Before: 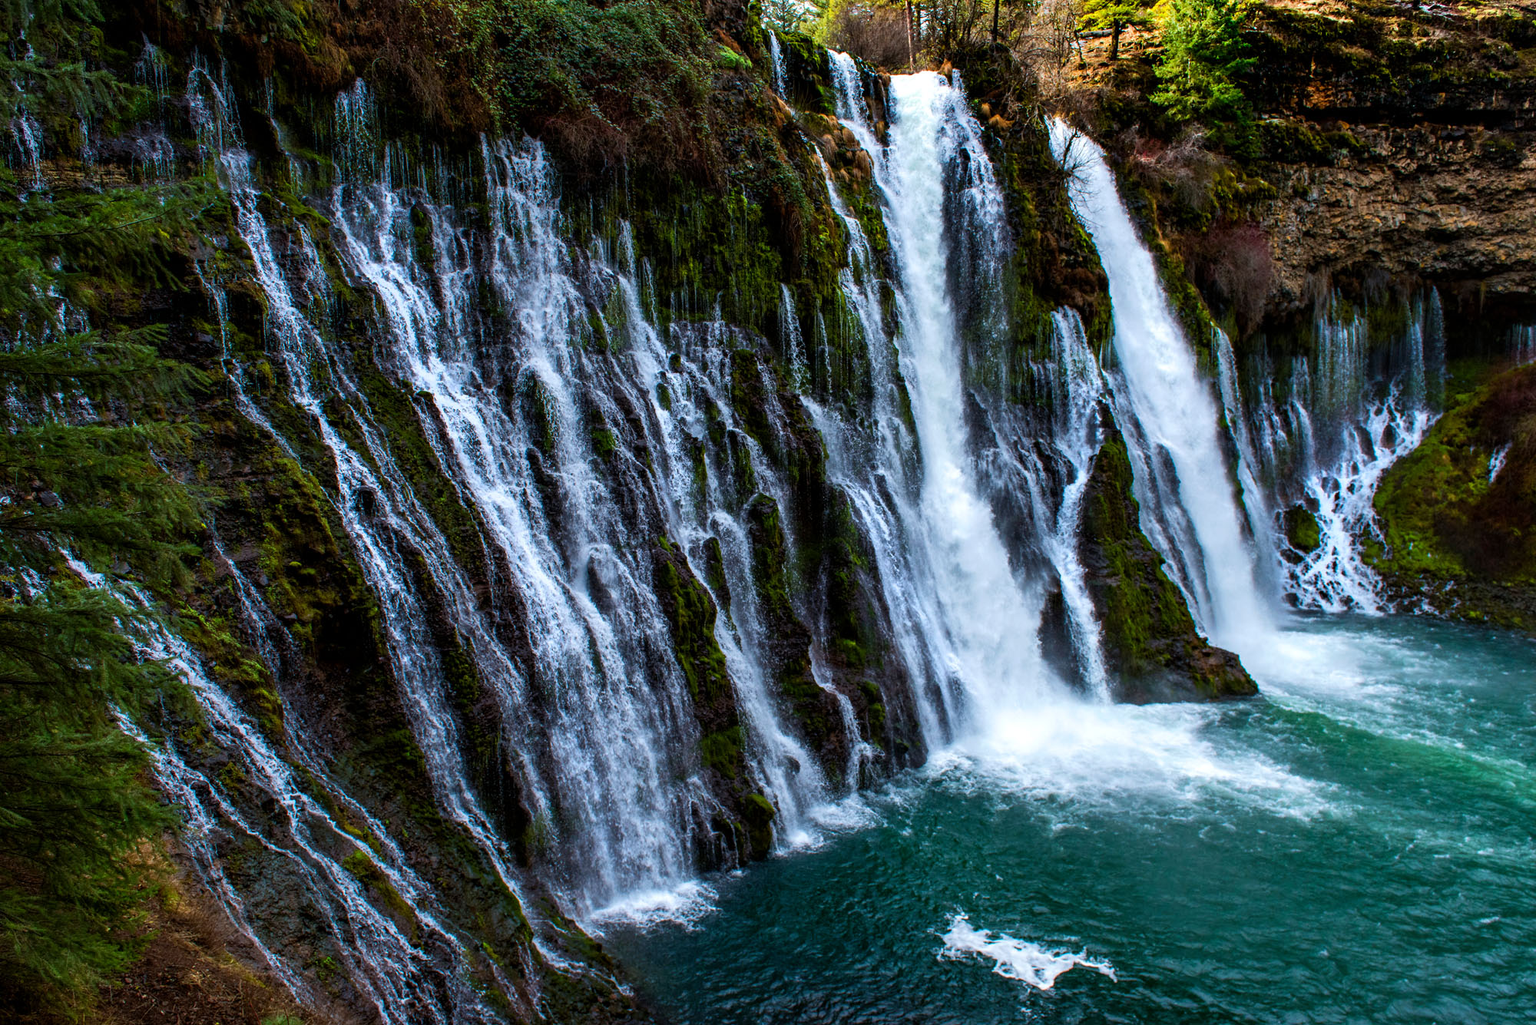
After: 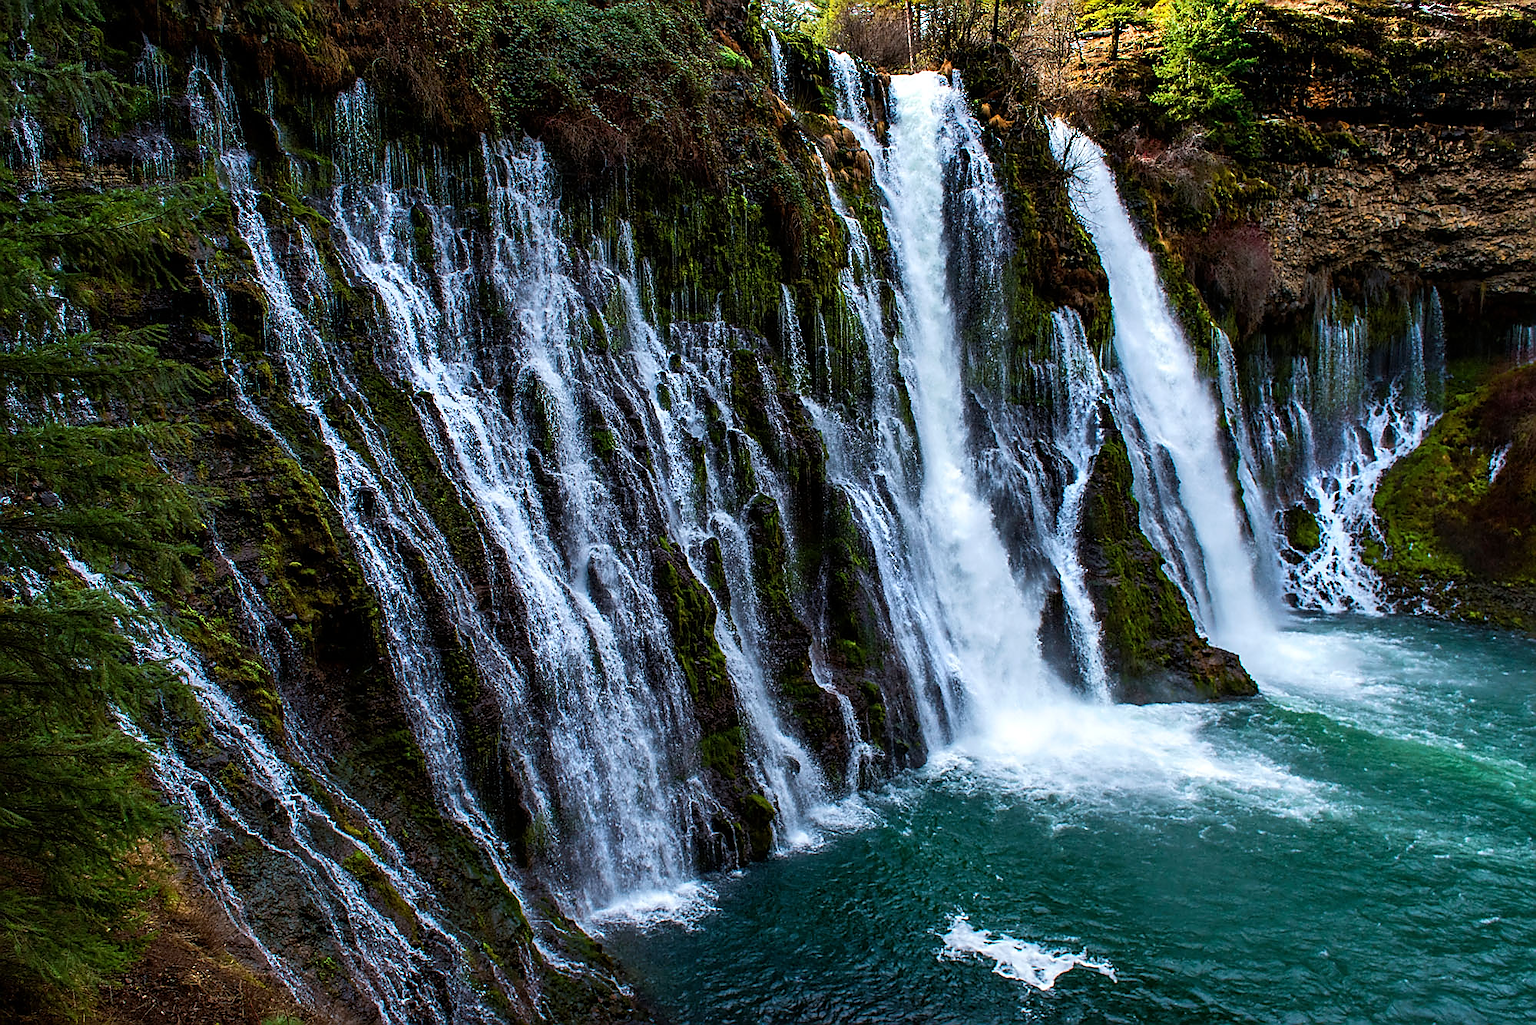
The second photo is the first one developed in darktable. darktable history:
sharpen: radius 1.386, amount 1.242, threshold 0.771
